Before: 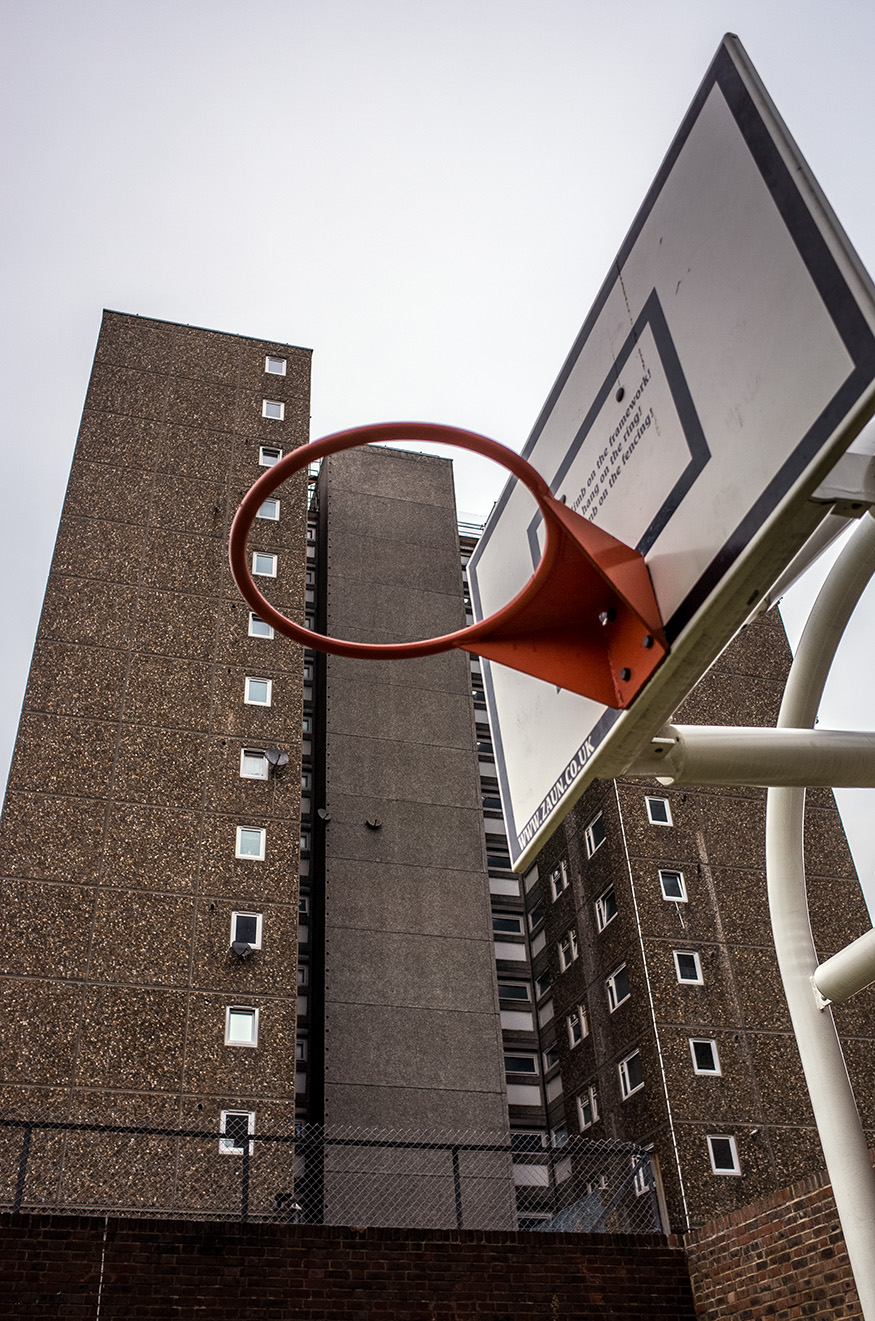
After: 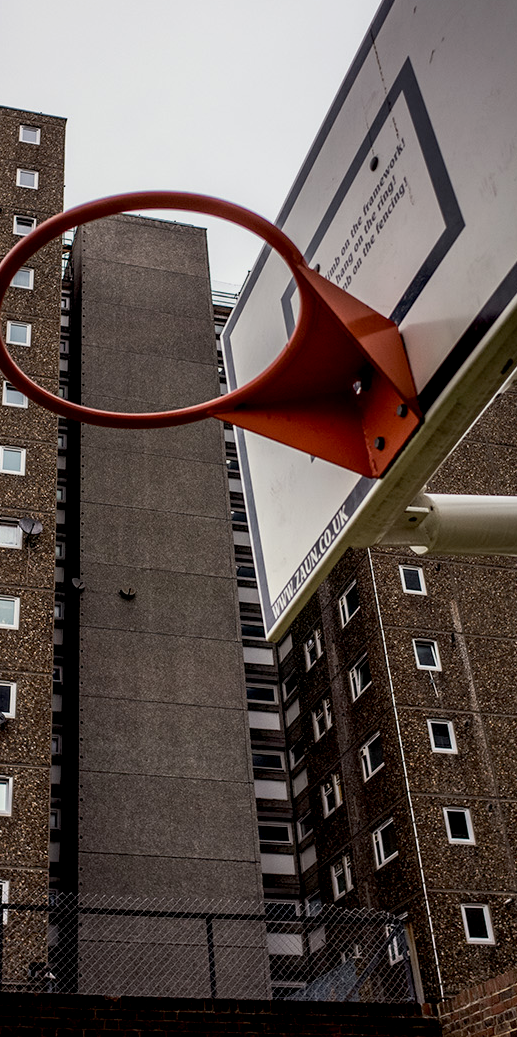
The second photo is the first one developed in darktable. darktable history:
exposure: black level correction 0.01, exposure 0.016 EV, compensate exposure bias true, compensate highlight preservation false
crop and rotate: left 28.131%, top 17.488%, right 12.713%, bottom 3.982%
